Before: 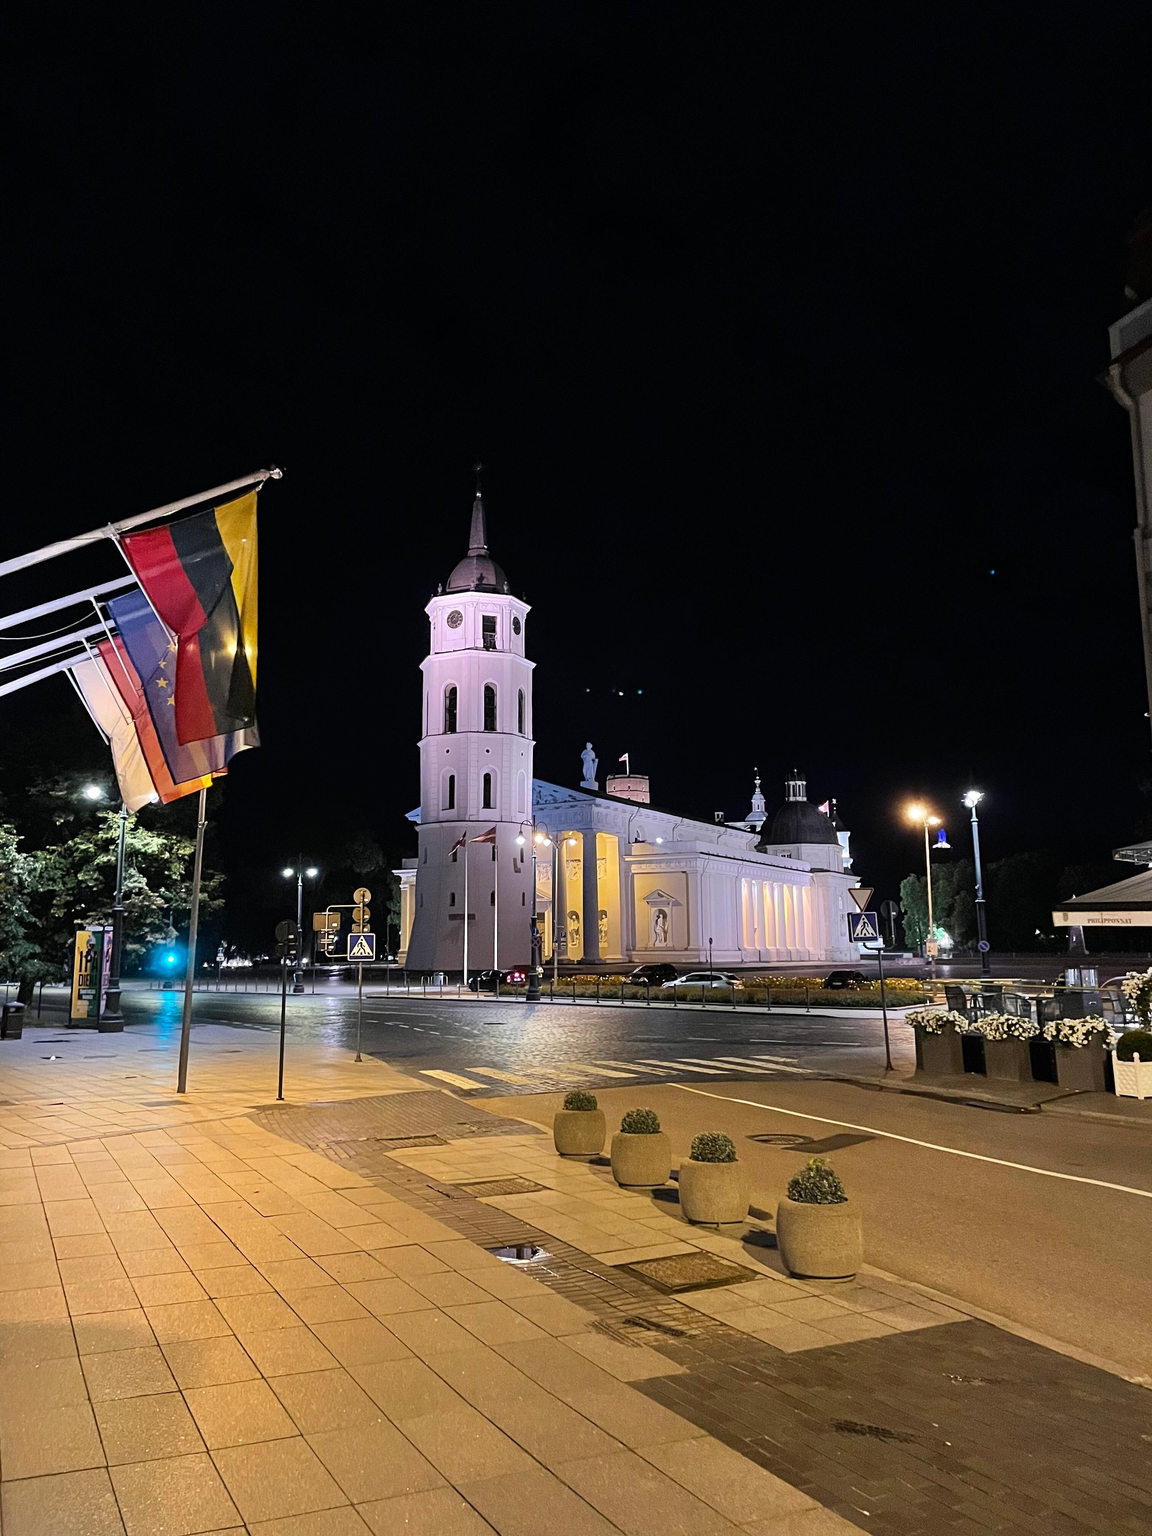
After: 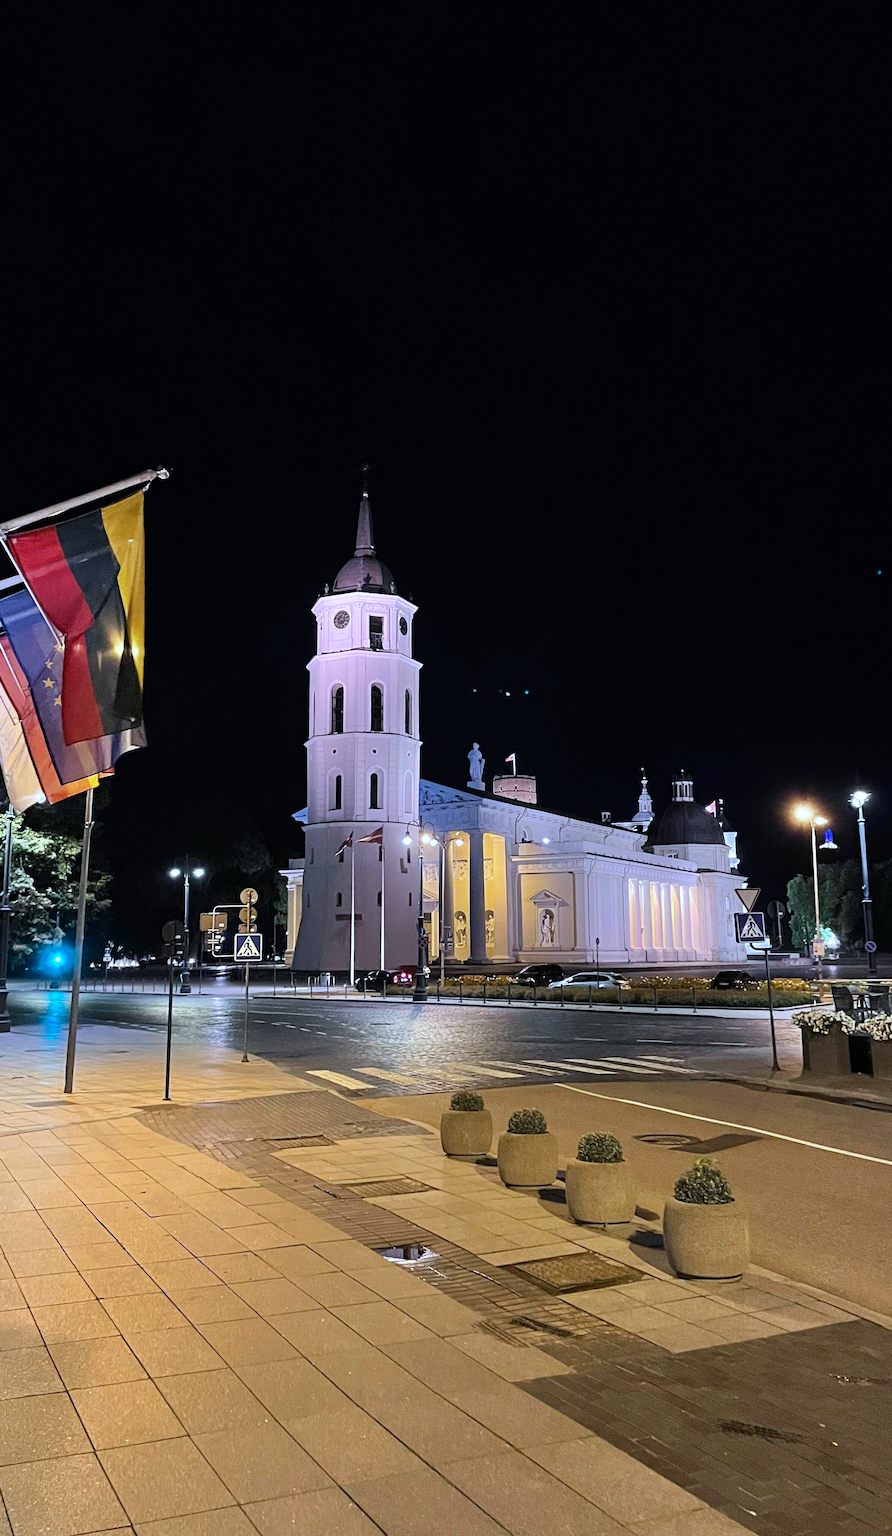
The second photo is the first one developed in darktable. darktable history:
crop: left 9.88%, right 12.664%
color calibration: x 0.37, y 0.382, temperature 4313.32 K
